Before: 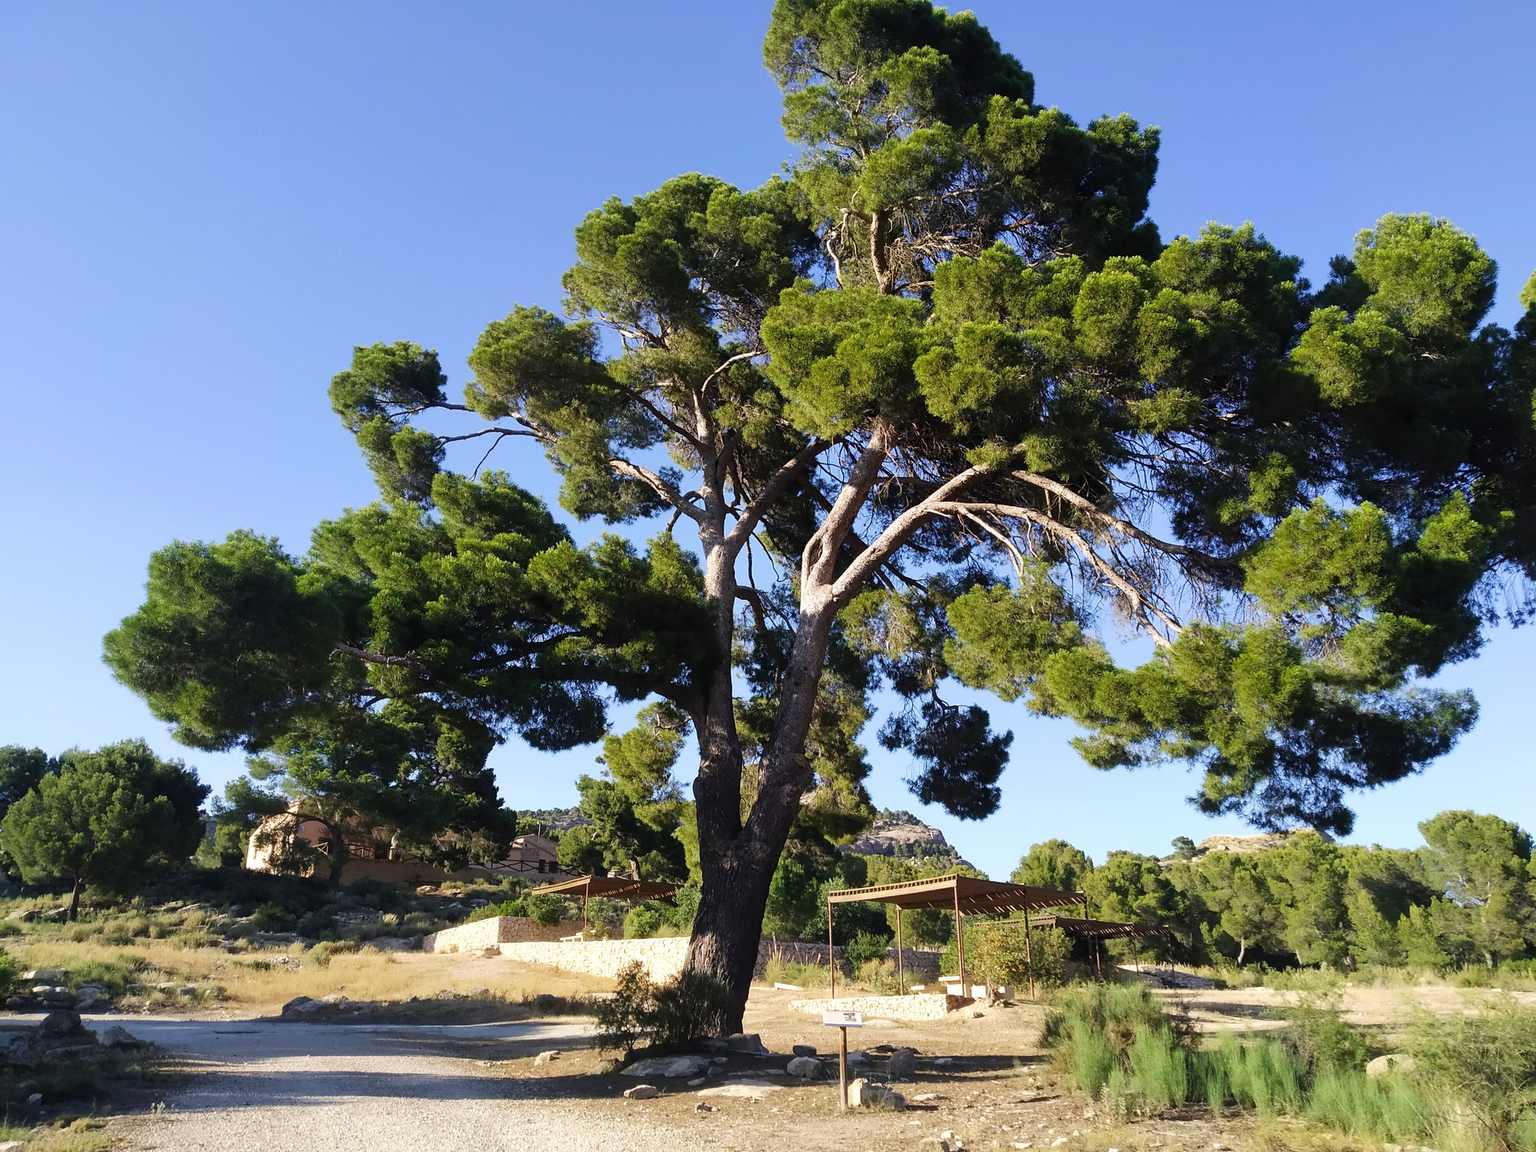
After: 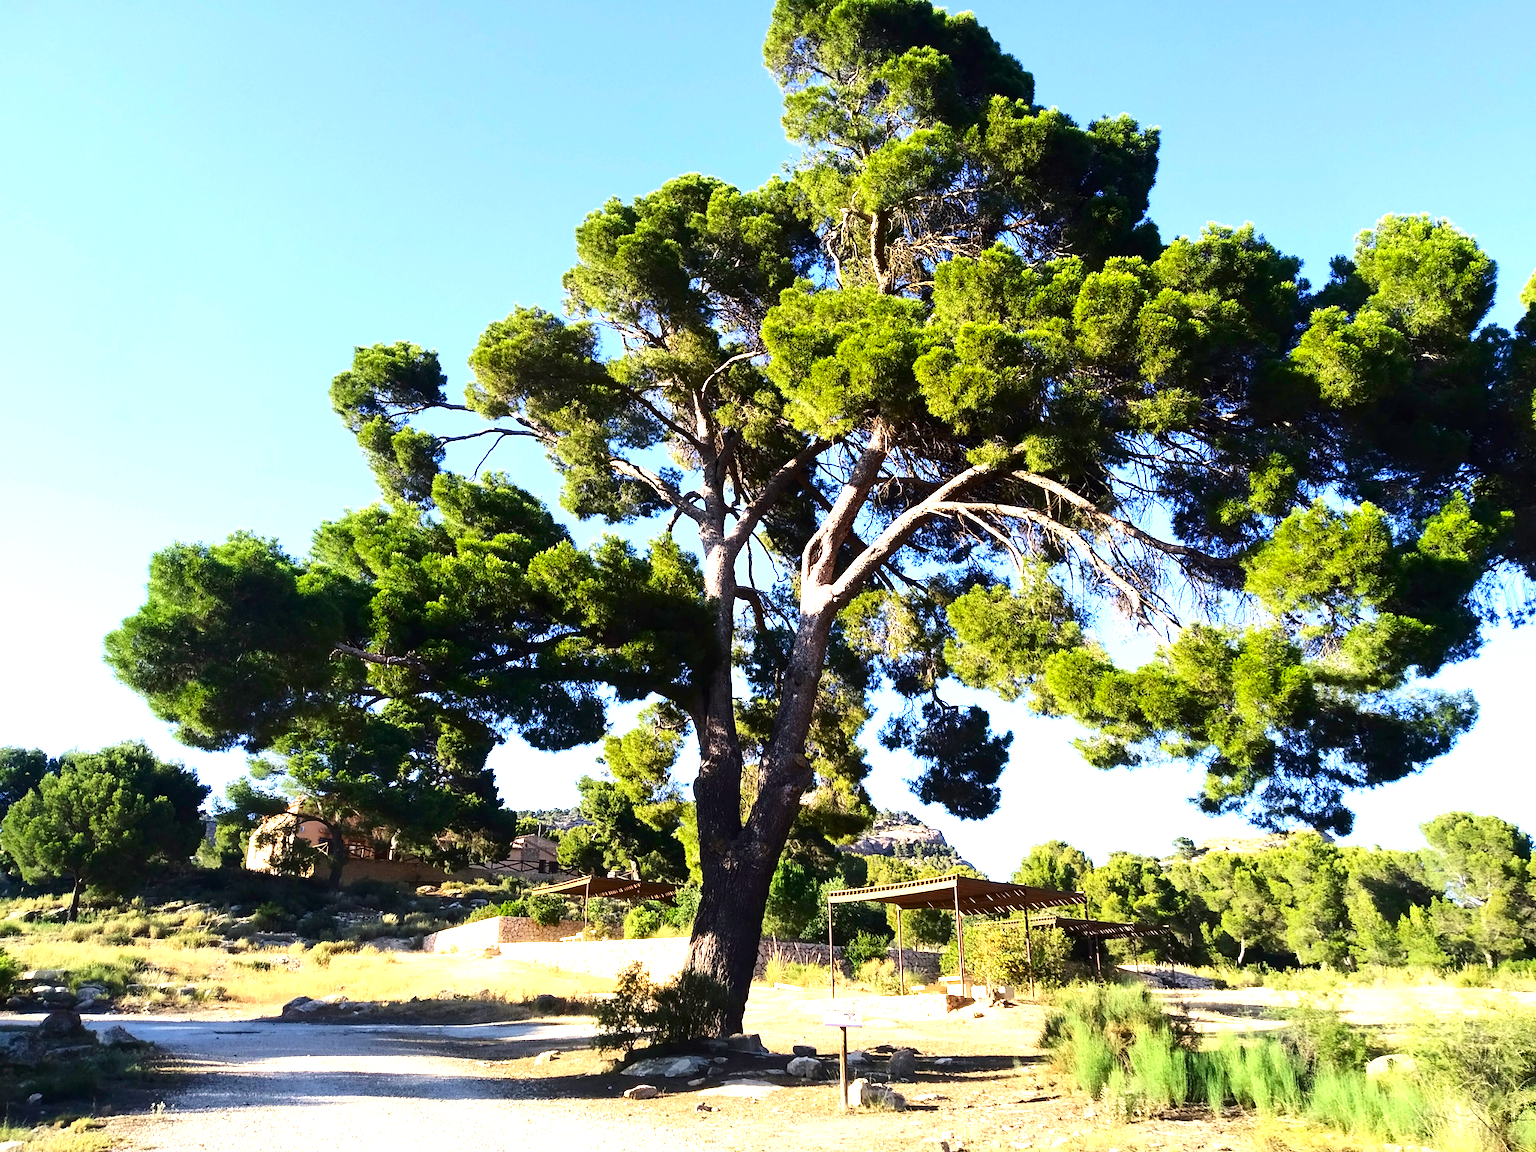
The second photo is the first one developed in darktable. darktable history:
exposure: exposure 1.144 EV, compensate highlight preservation false
contrast brightness saturation: contrast 0.19, brightness -0.113, saturation 0.213
